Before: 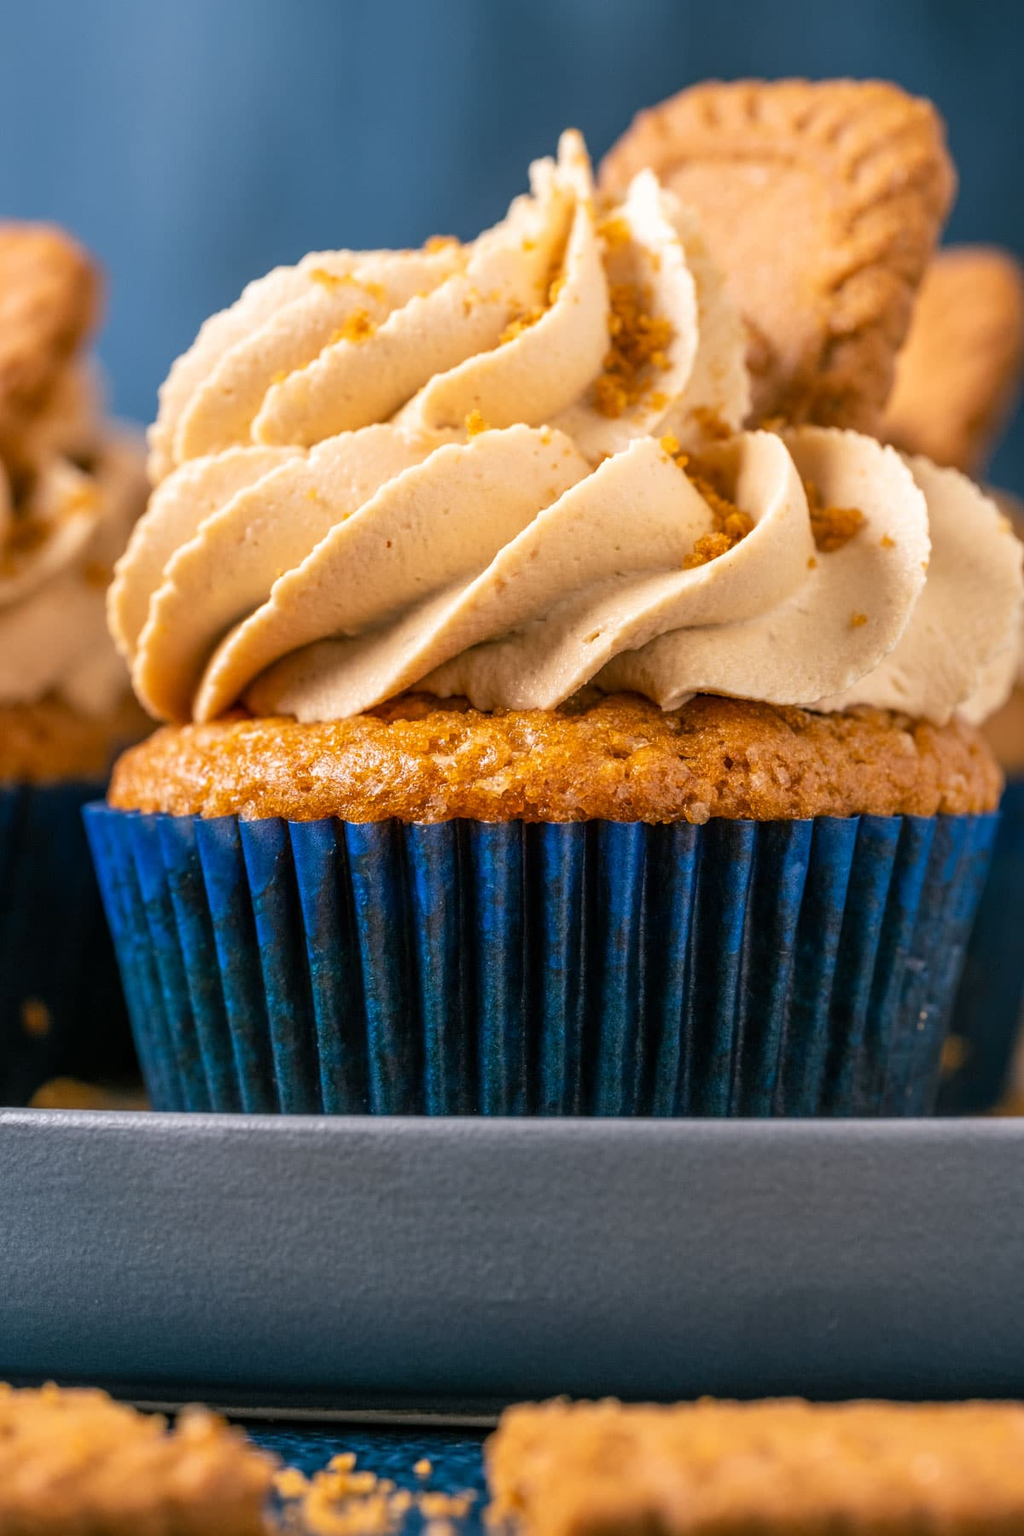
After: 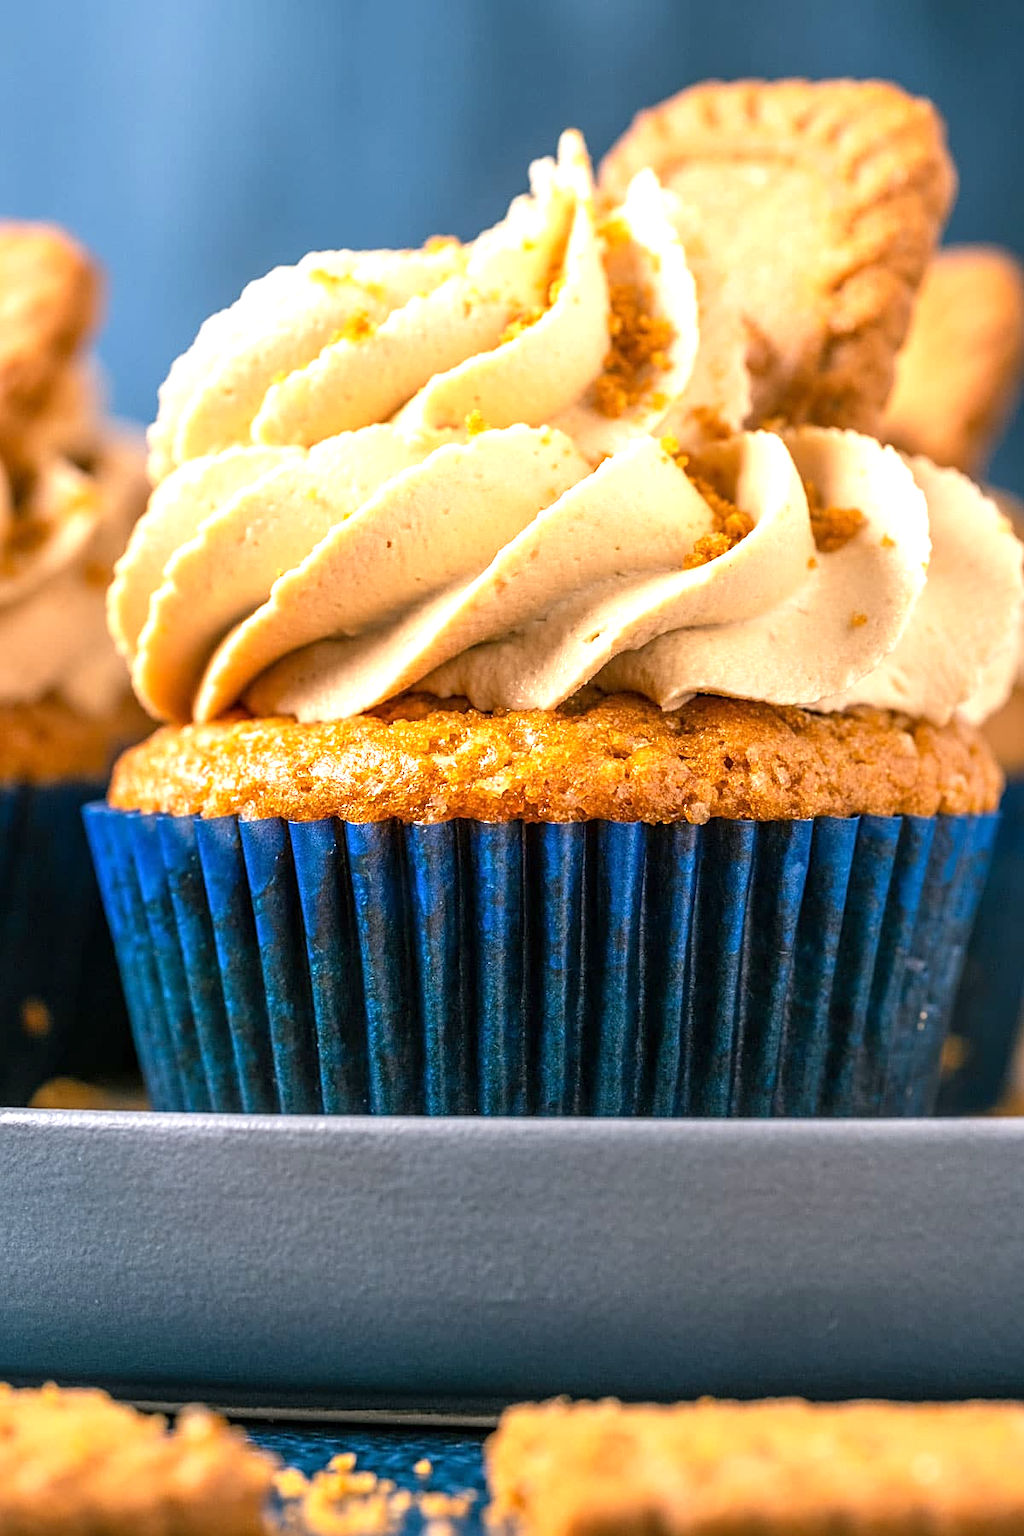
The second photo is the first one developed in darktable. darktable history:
sharpen: on, module defaults
exposure: exposure 0.77 EV, compensate highlight preservation false
